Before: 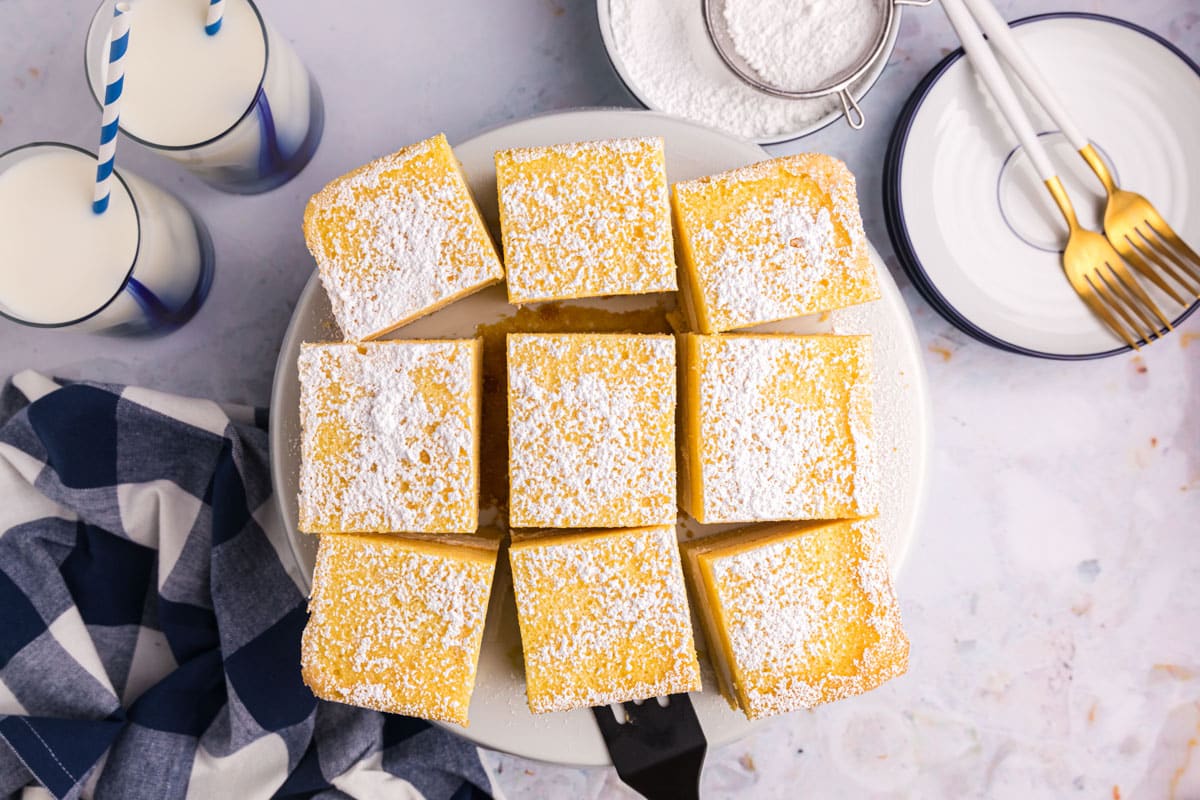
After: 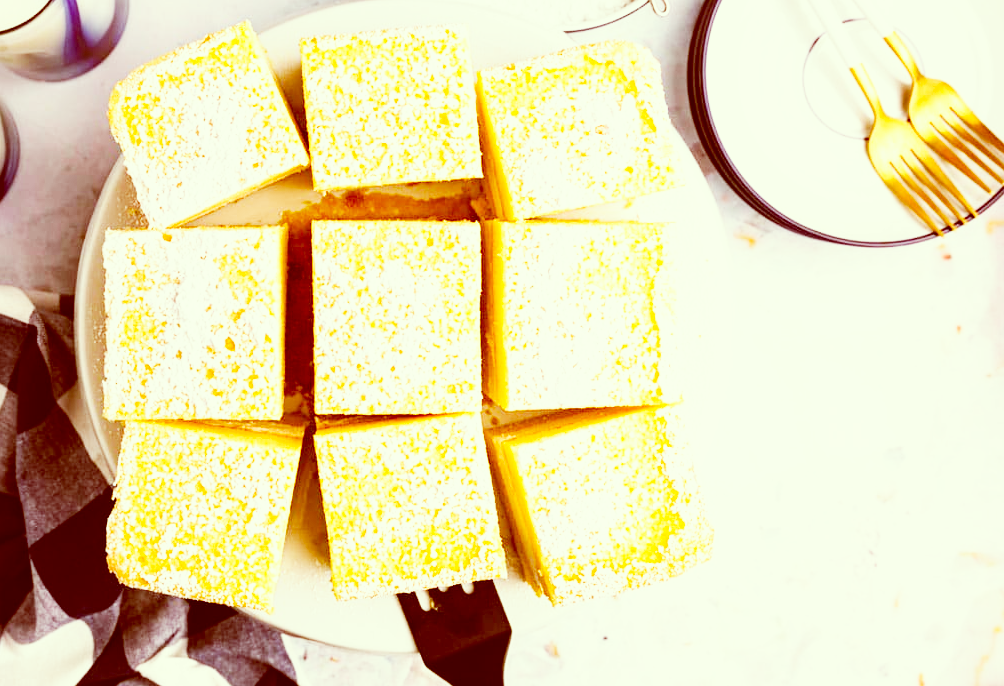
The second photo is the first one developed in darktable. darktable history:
crop: left 16.315%, top 14.246%
color balance: lift [1, 1.011, 0.999, 0.989], gamma [1.109, 1.045, 1.039, 0.955], gain [0.917, 0.936, 0.952, 1.064], contrast 2.32%, contrast fulcrum 19%, output saturation 101%
color correction: highlights a* -5.94, highlights b* 9.48, shadows a* 10.12, shadows b* 23.94
base curve: curves: ch0 [(0, 0) (0.007, 0.004) (0.027, 0.03) (0.046, 0.07) (0.207, 0.54) (0.442, 0.872) (0.673, 0.972) (1, 1)], preserve colors none
